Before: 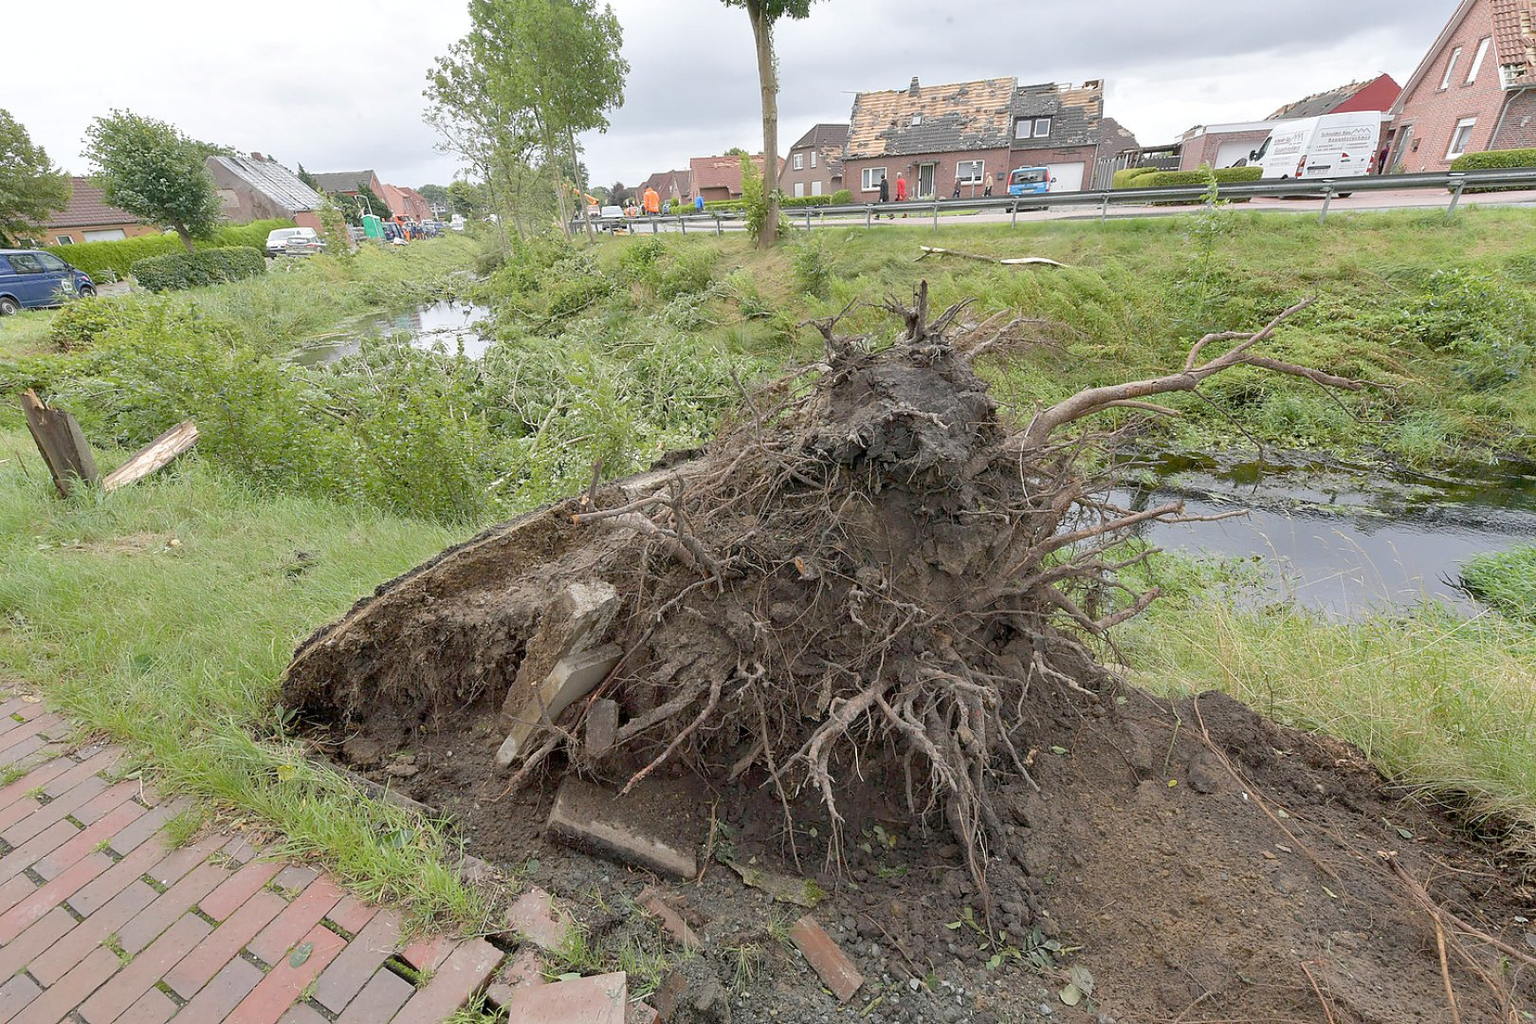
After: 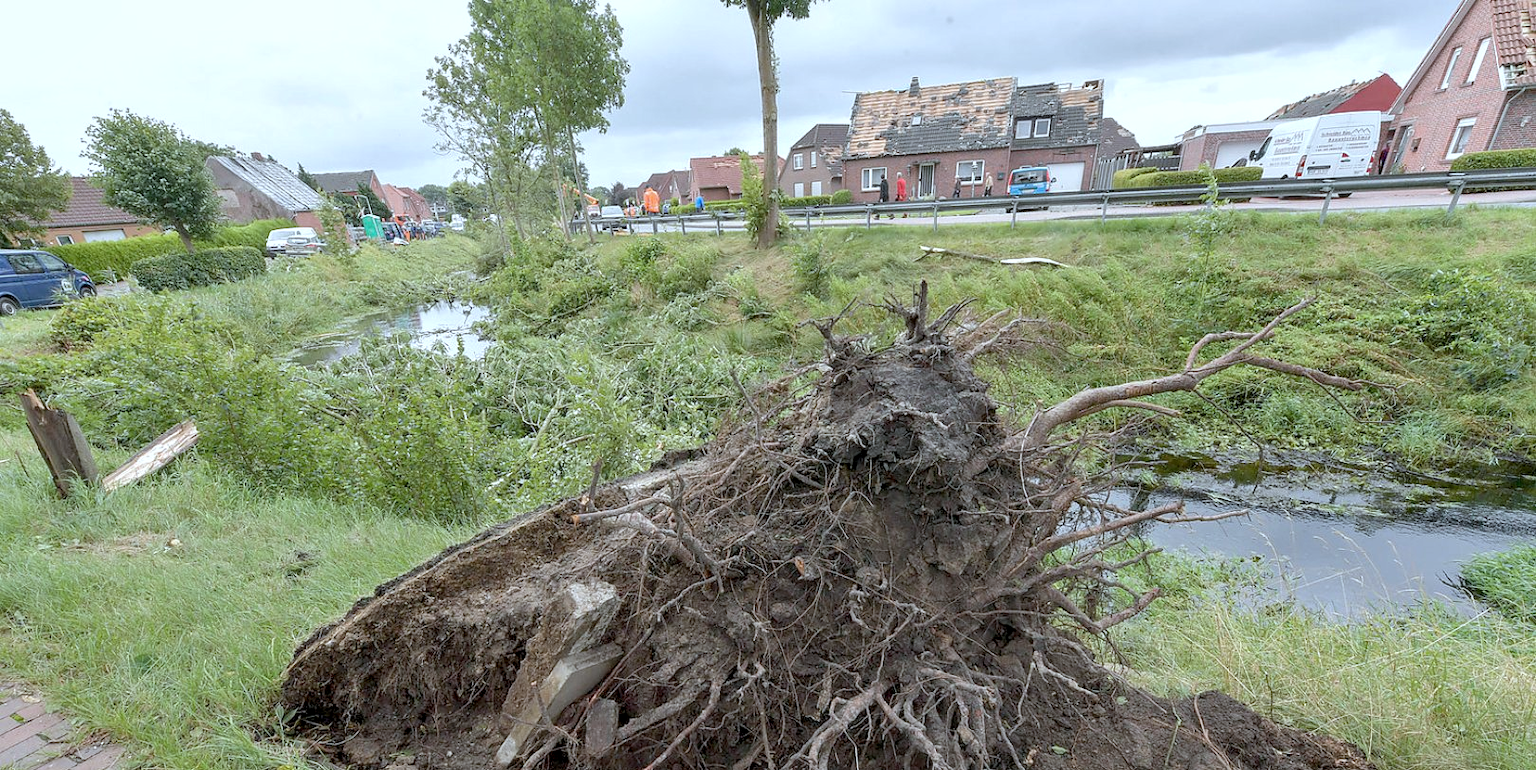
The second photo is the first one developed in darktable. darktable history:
color correction: highlights a* -3.89, highlights b* -10.75
local contrast: on, module defaults
crop: bottom 24.675%
